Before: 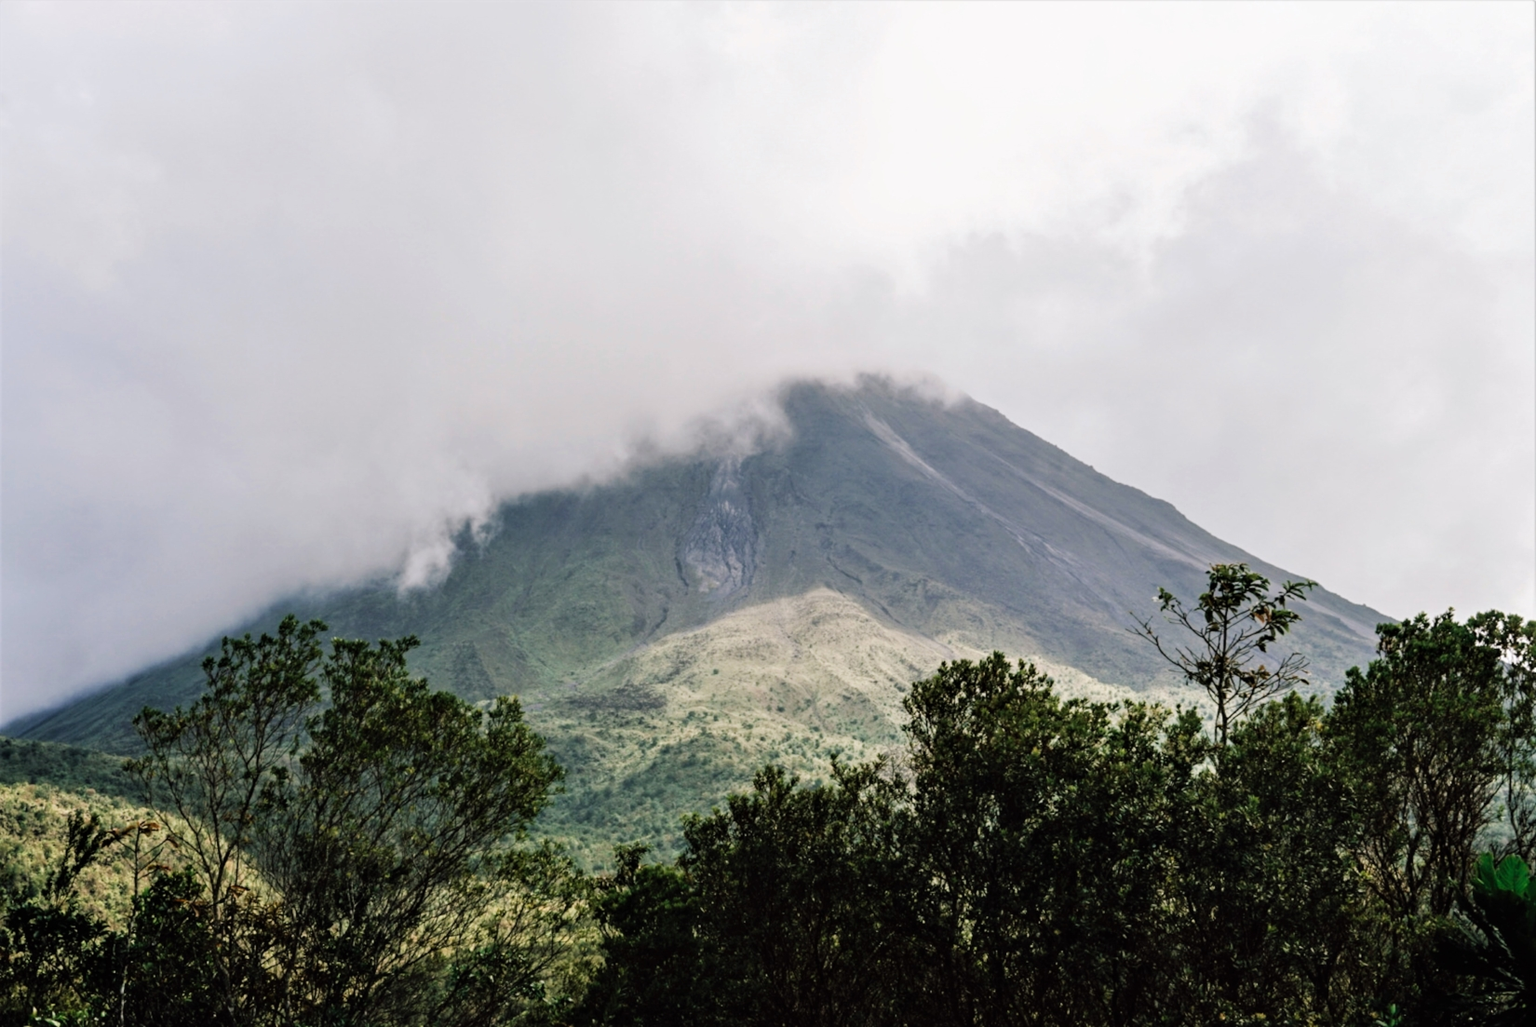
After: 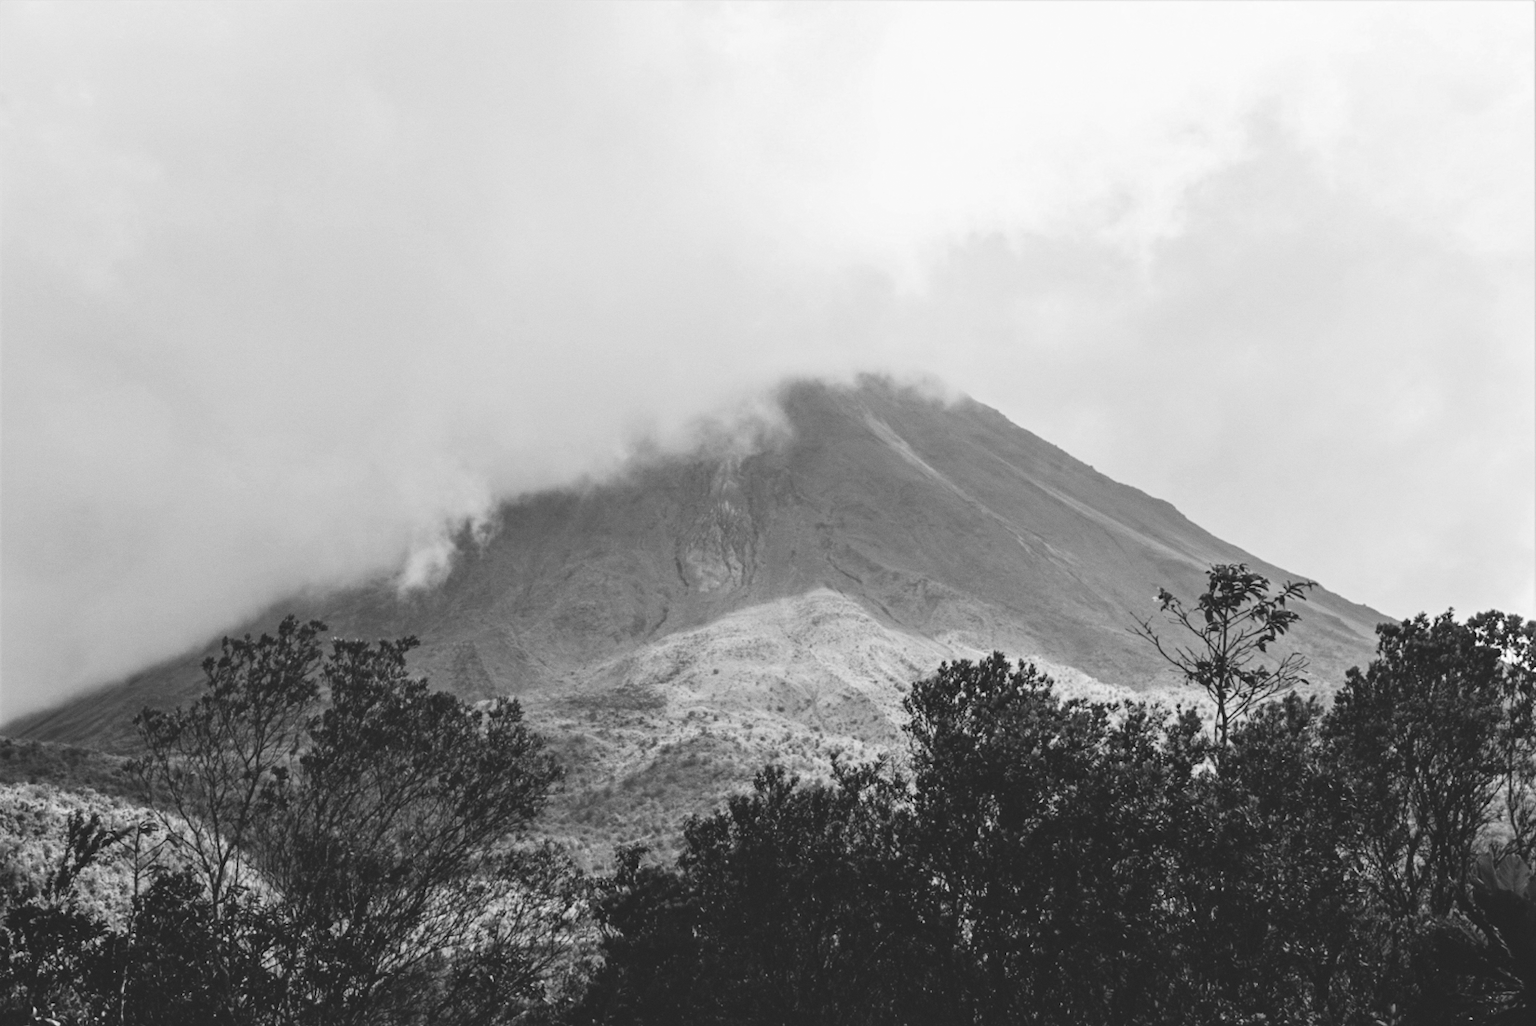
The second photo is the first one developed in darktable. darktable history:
grain: coarseness 0.09 ISO, strength 10%
color balance rgb: shadows lift › chroma 2%, shadows lift › hue 247.2°, power › chroma 0.3%, power › hue 25.2°, highlights gain › chroma 3%, highlights gain › hue 60°, global offset › luminance 2%, perceptual saturation grading › global saturation 20%, perceptual saturation grading › highlights -20%, perceptual saturation grading › shadows 30%
monochrome: on, module defaults
